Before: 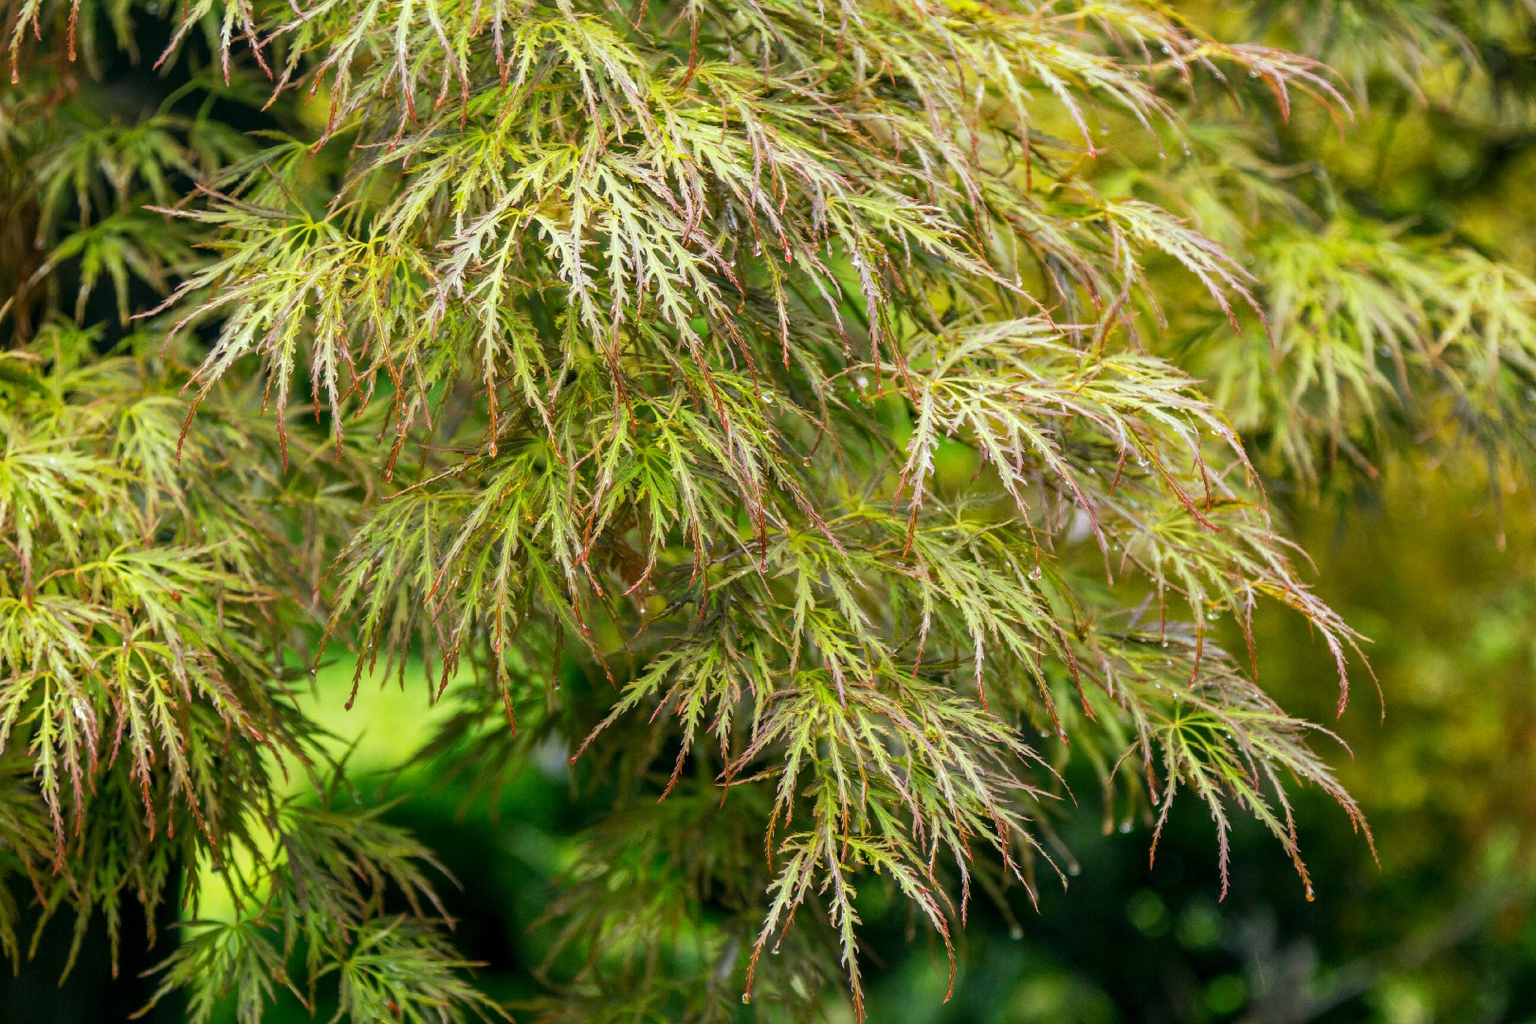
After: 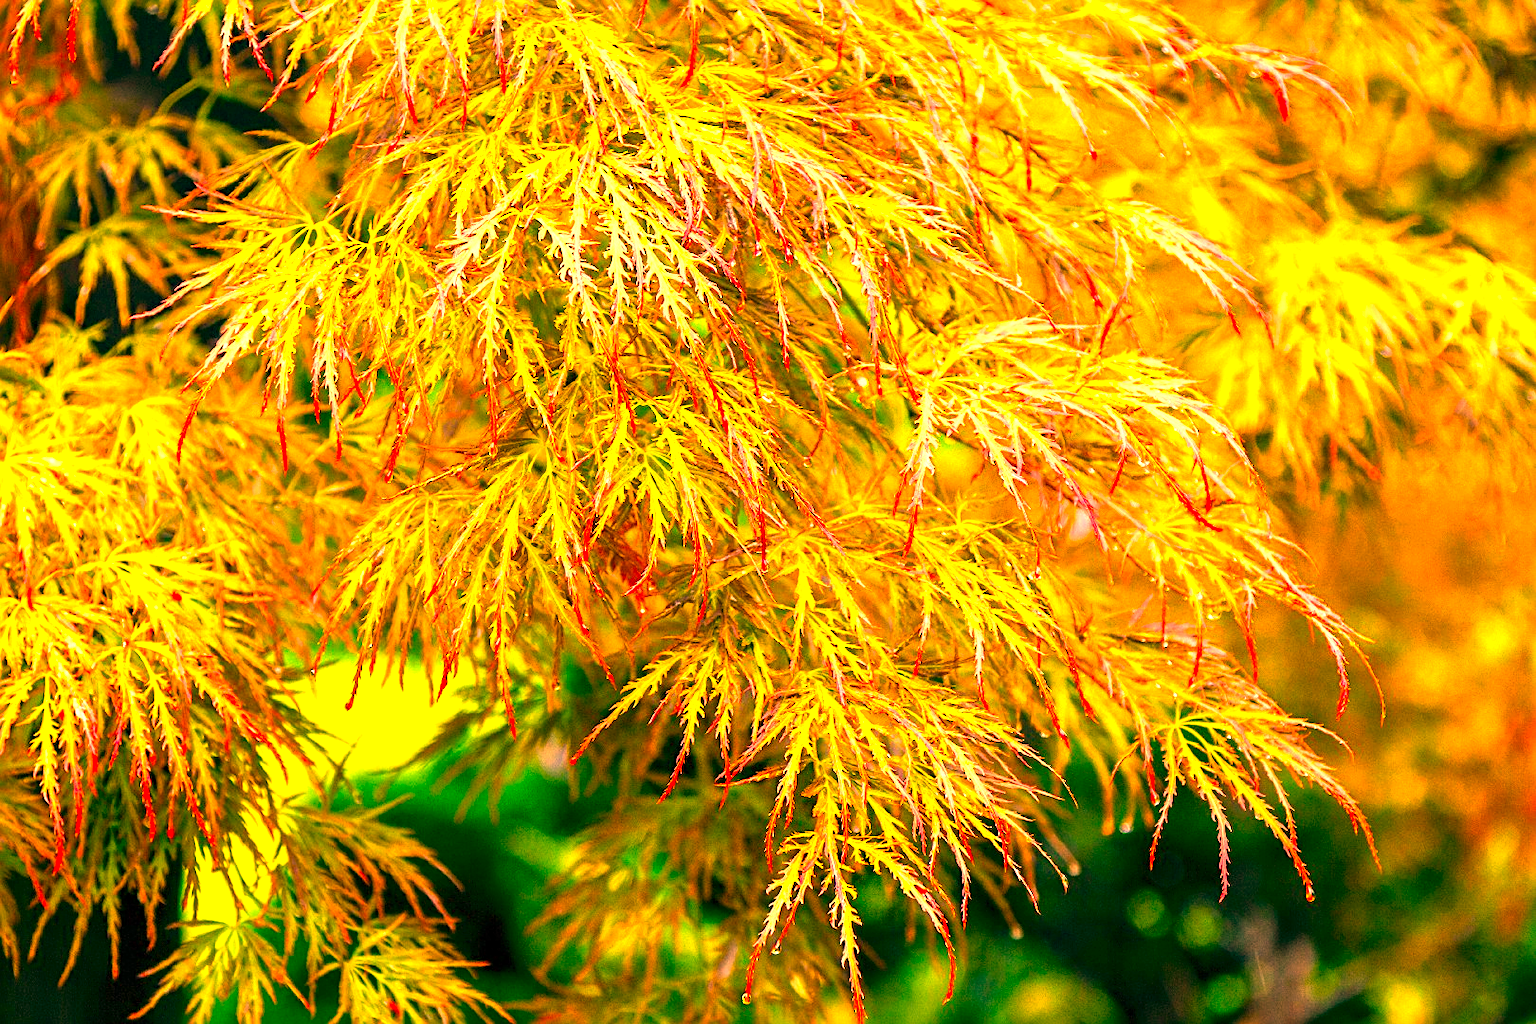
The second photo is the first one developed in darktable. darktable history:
color calibration: output R [1.422, -0.35, -0.252, 0], output G [-0.238, 1.259, -0.084, 0], output B [-0.081, -0.196, 1.58, 0], output brightness [0.49, 0.671, -0.57, 0], illuminant same as pipeline (D50), adaptation none (bypass), saturation algorithm version 1 (2020)
sharpen: on, module defaults
exposure: exposure -0.177 EV, compensate highlight preservation false
white balance: red 1.467, blue 0.684
